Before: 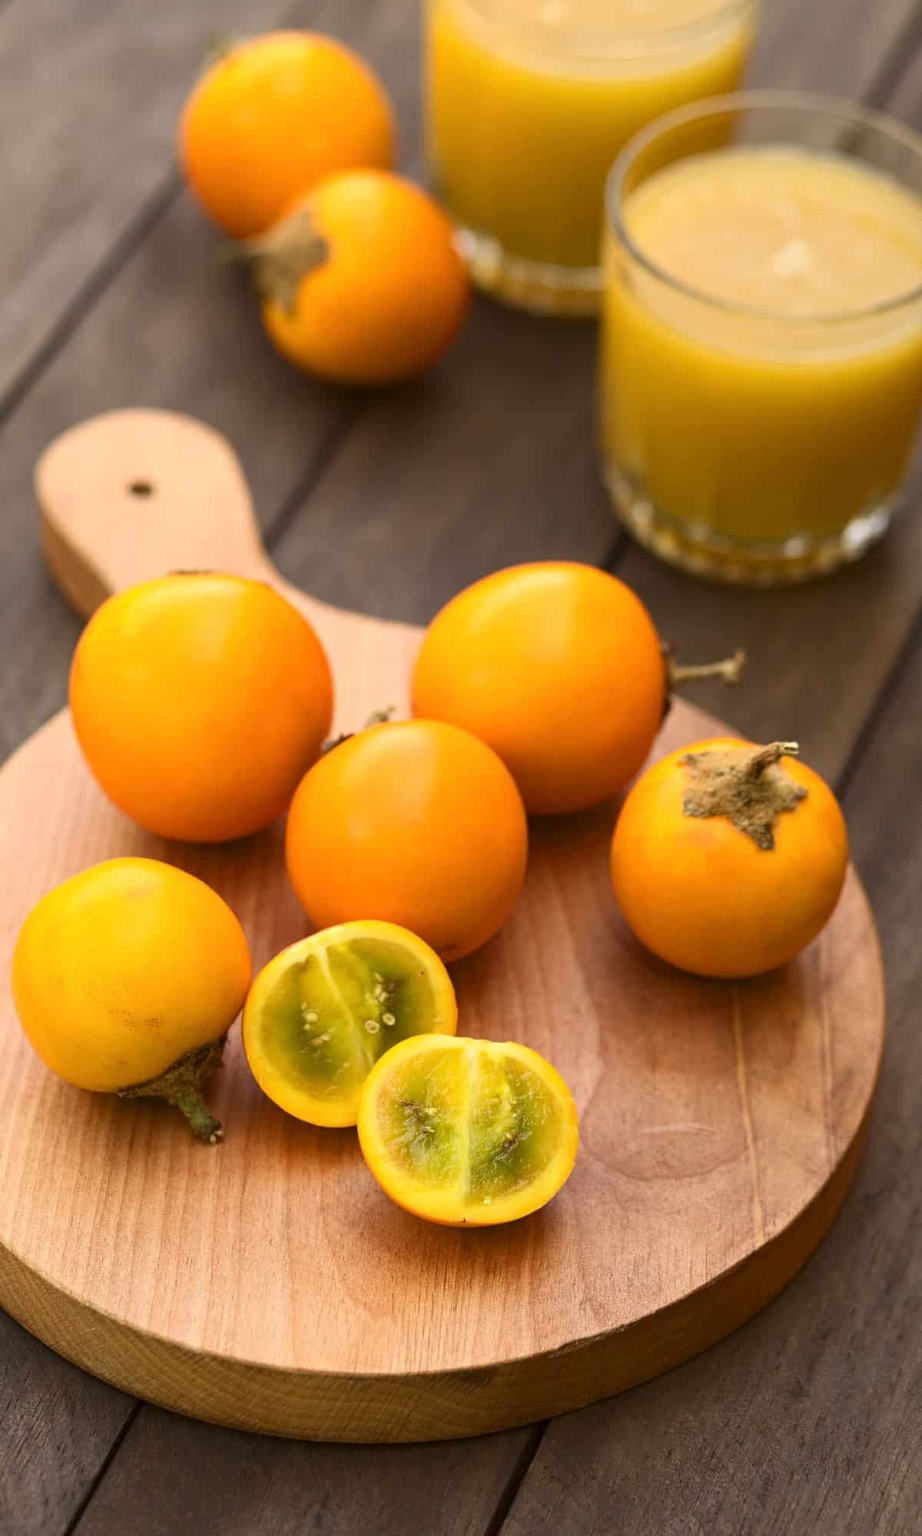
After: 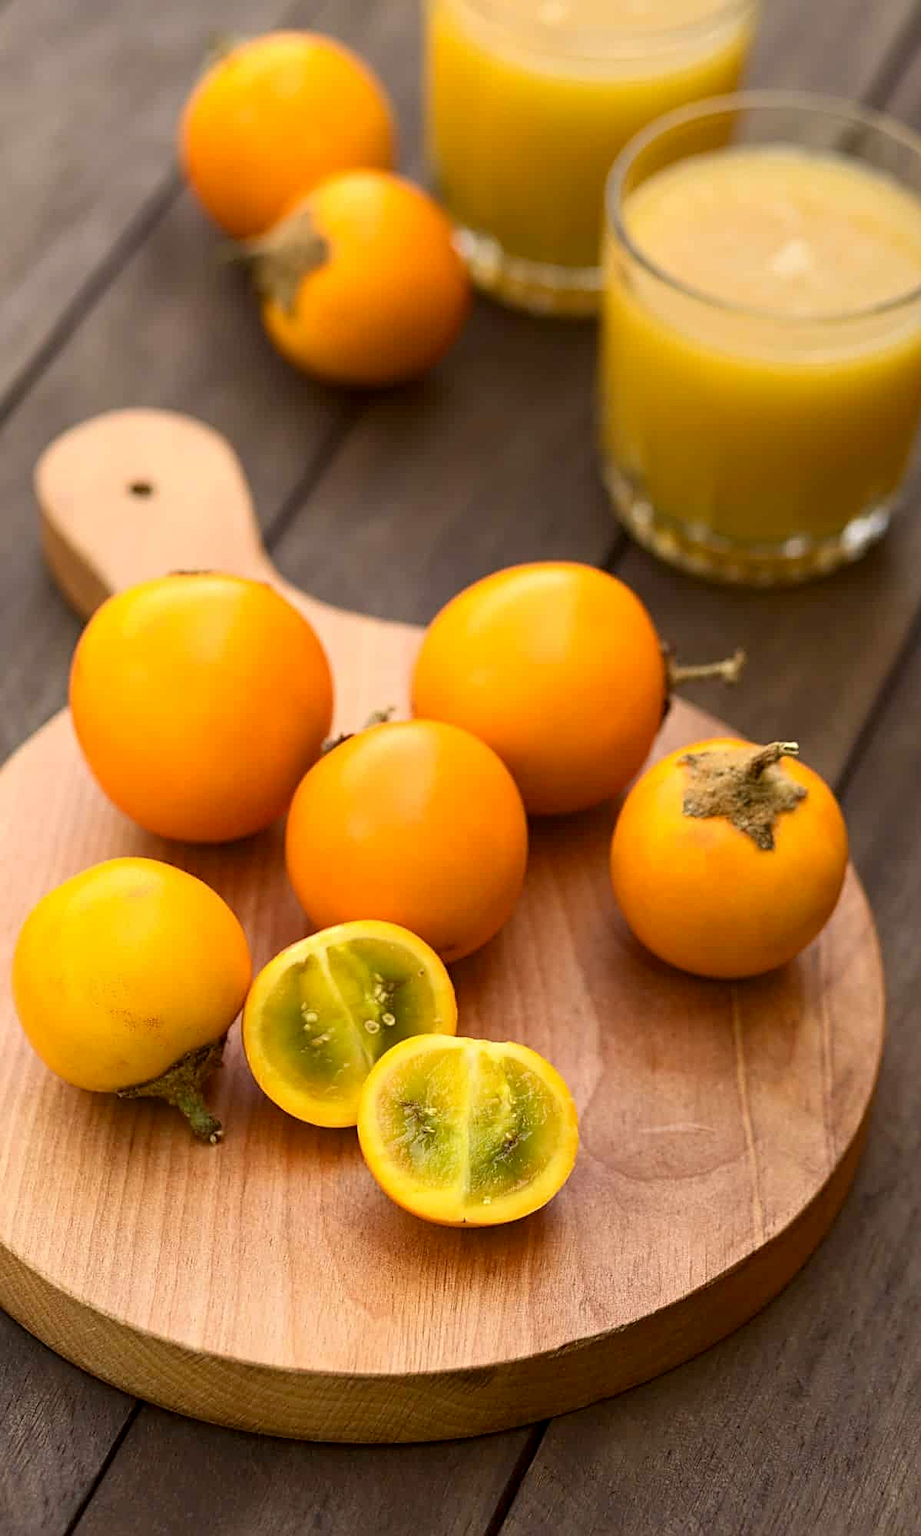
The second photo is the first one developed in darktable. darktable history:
sharpen: on, module defaults
exposure: black level correction 0.004, exposure 0.015 EV, compensate highlight preservation false
